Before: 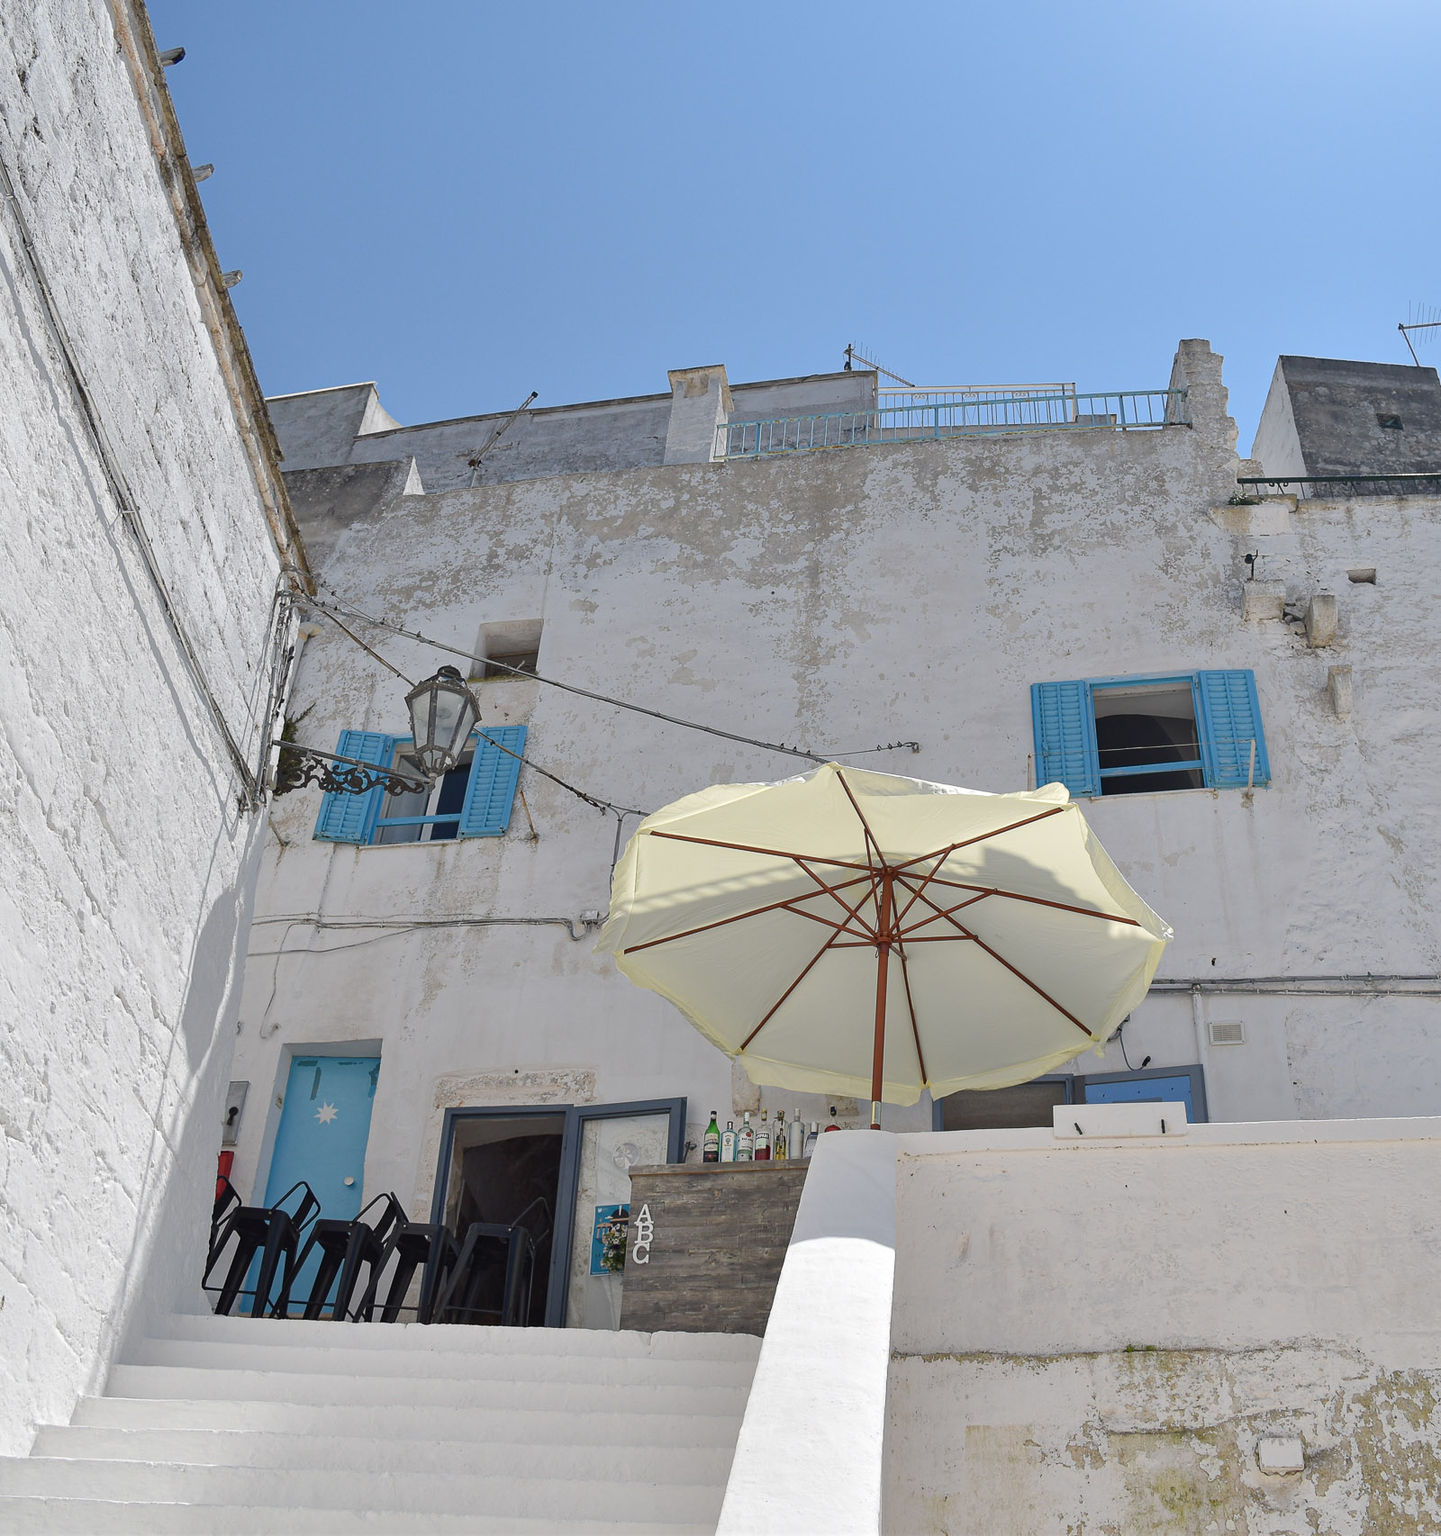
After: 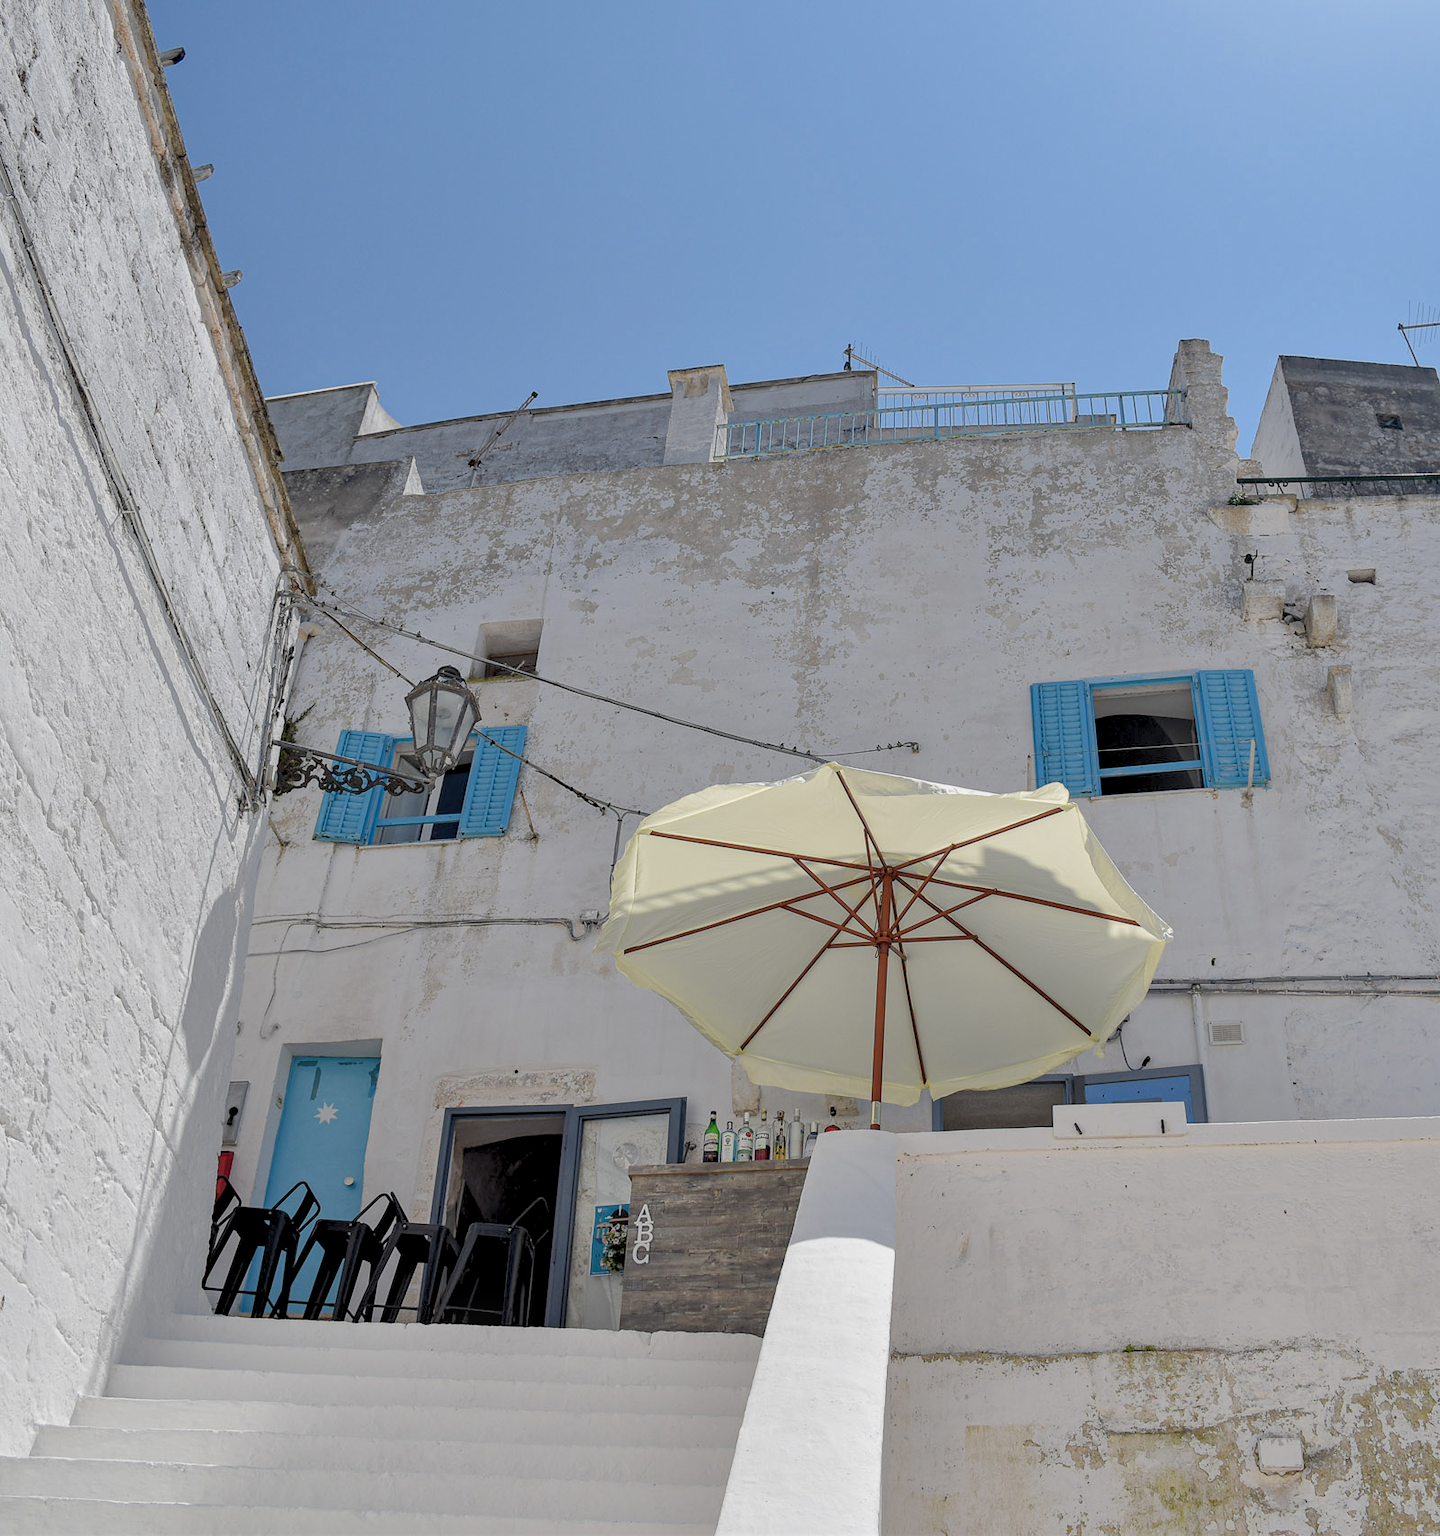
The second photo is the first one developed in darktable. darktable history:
local contrast: on, module defaults
base curve: curves: ch0 [(0, 0) (0.74, 0.67) (1, 1)]
rgb levels: preserve colors sum RGB, levels [[0.038, 0.433, 0.934], [0, 0.5, 1], [0, 0.5, 1]]
